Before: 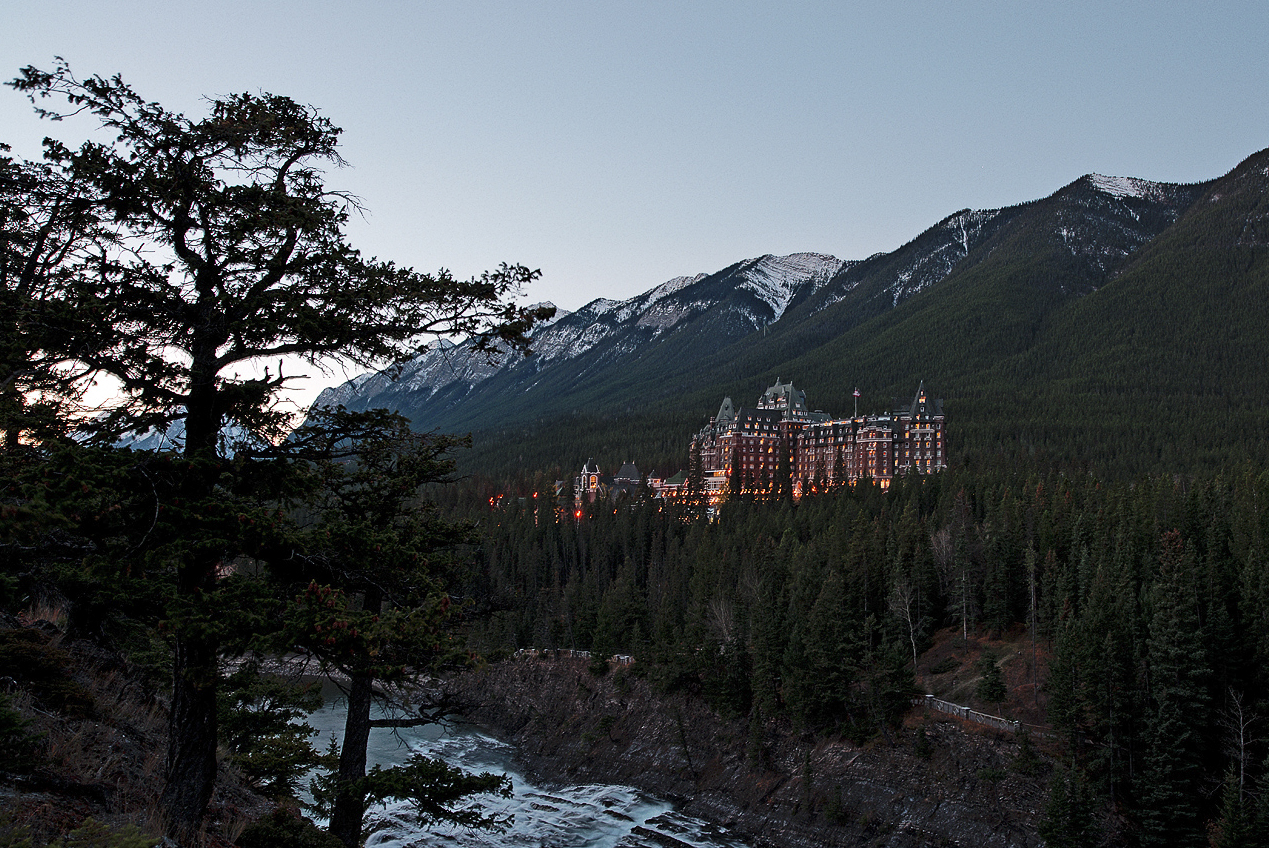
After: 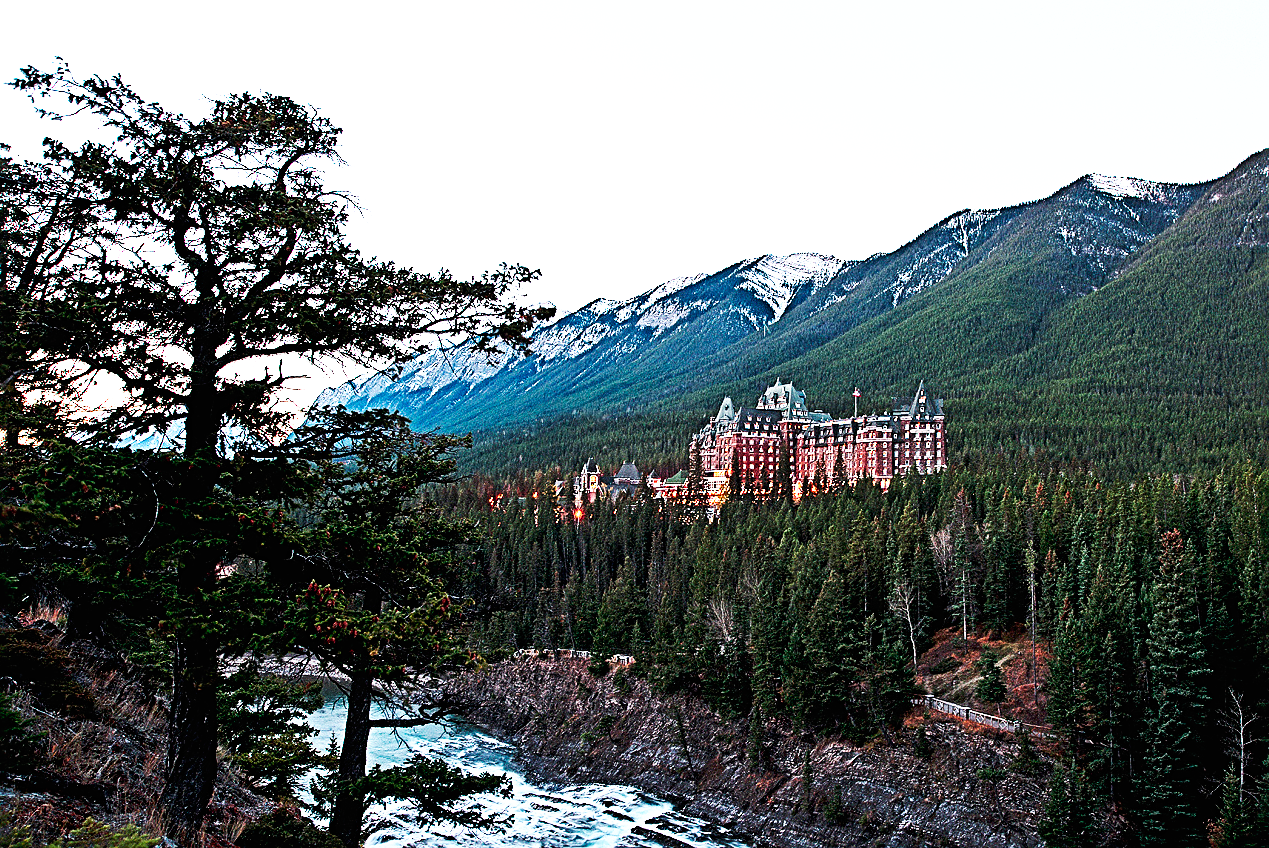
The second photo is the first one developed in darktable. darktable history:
base curve: curves: ch0 [(0, 0) (0.007, 0.004) (0.027, 0.03) (0.046, 0.07) (0.207, 0.54) (0.442, 0.872) (0.673, 0.972) (1, 1)], preserve colors none
exposure: black level correction 0, exposure 1.379 EV, compensate exposure bias true, compensate highlight preservation false
sharpen: radius 3.119
